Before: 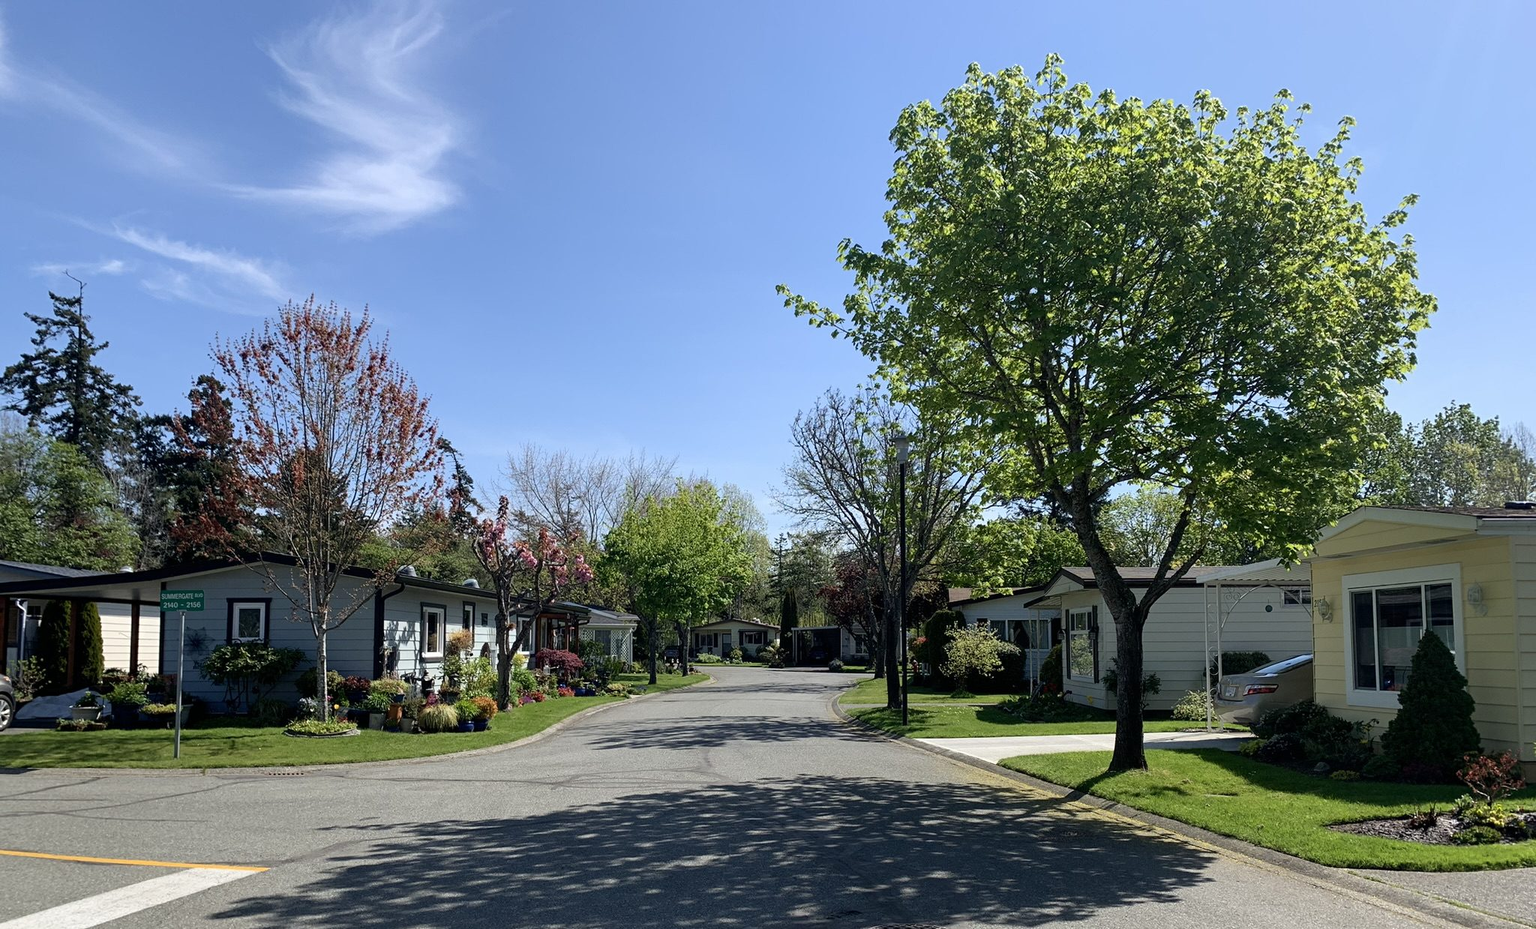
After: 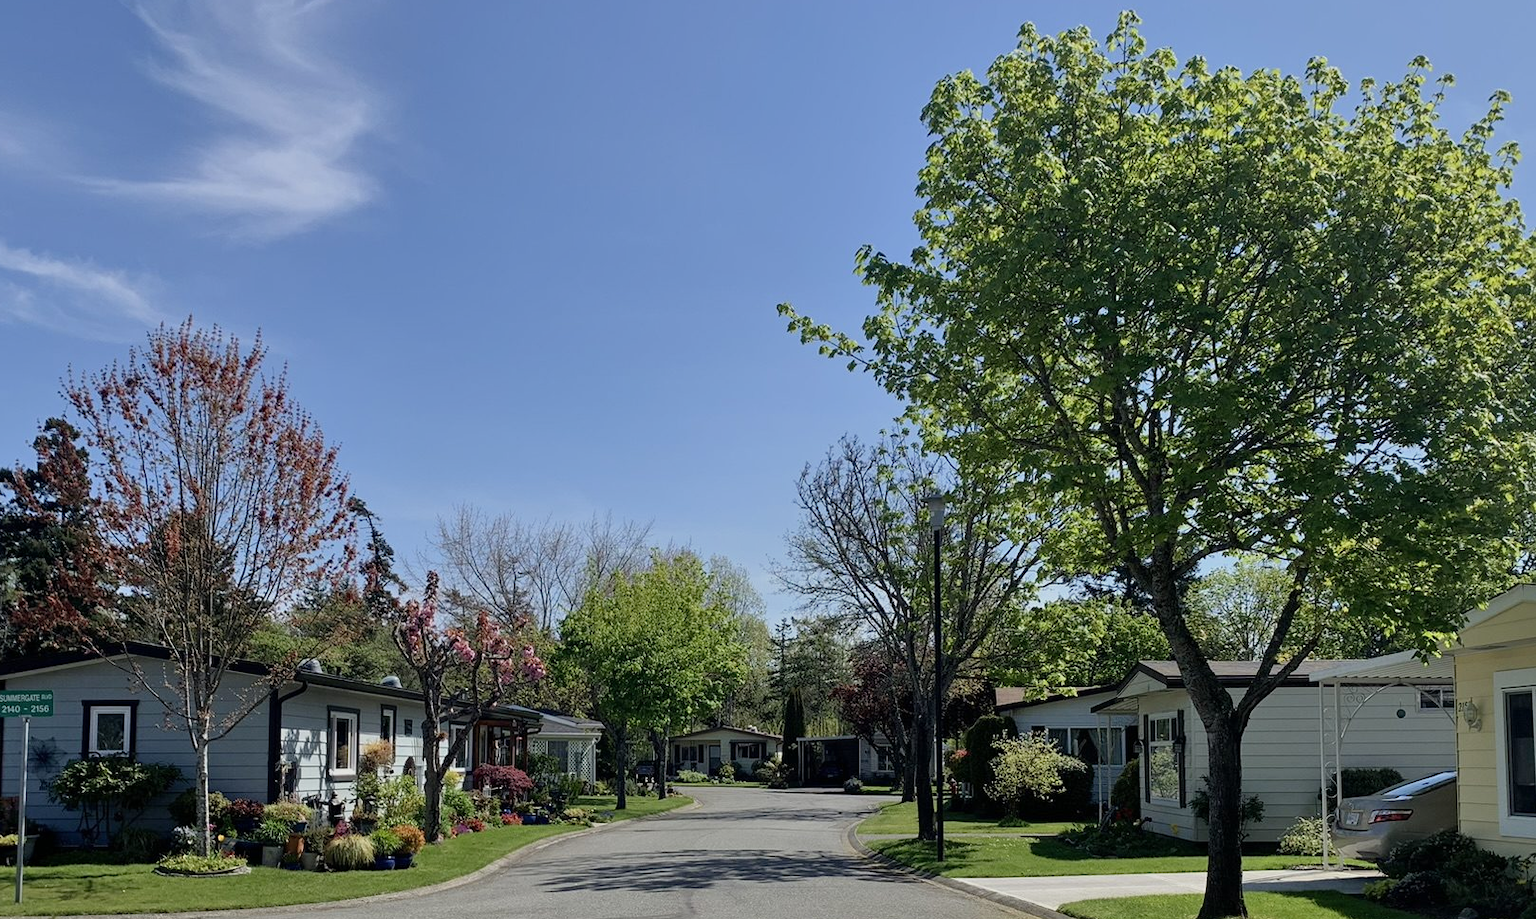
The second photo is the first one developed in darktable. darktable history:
tone equalizer: -8 EV -0.002 EV, -7 EV 0.005 EV, -6 EV -0.043 EV, -5 EV 0.011 EV, -4 EV -0.021 EV, -3 EV 0.017 EV, -2 EV -0.089 EV, -1 EV -0.305 EV, +0 EV -0.552 EV
crop and rotate: left 10.58%, top 4.998%, right 10.395%, bottom 16.758%
shadows and highlights: shadows 37.12, highlights -27.73, highlights color adjustment 73.97%, soften with gaussian
exposure: compensate highlight preservation false
